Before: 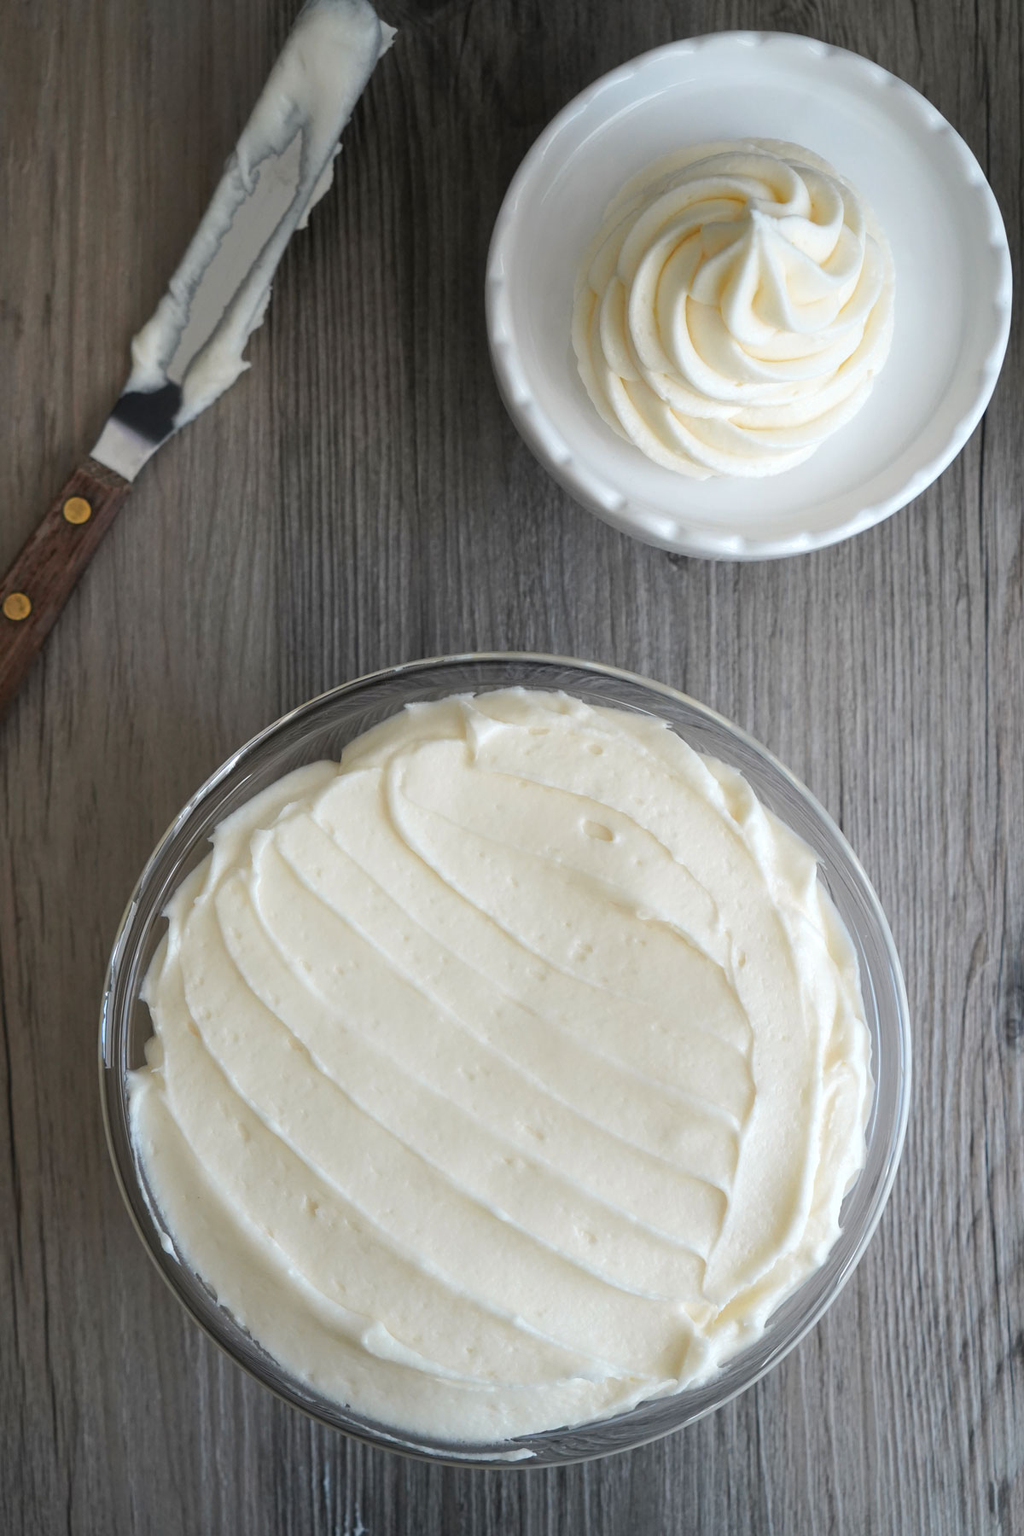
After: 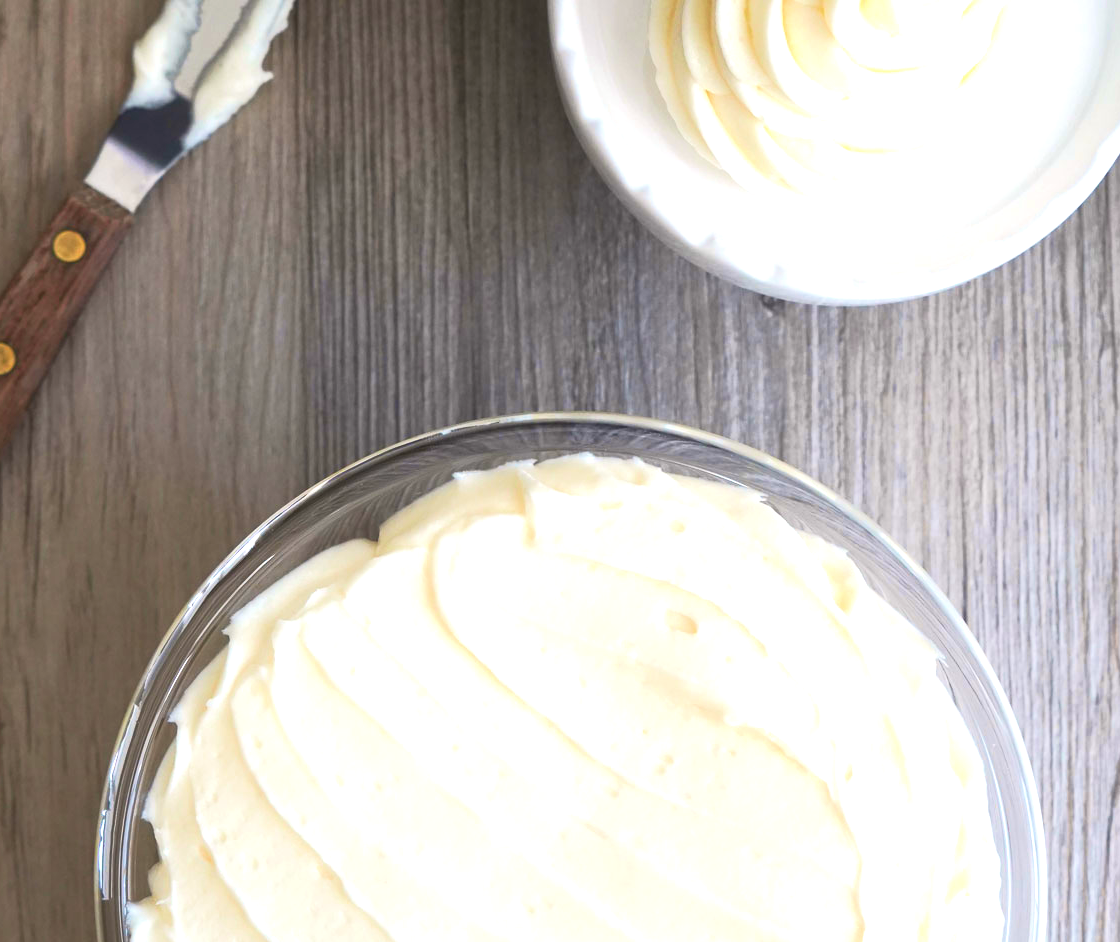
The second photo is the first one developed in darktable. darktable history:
tone equalizer: -8 EV 0.273 EV, -7 EV 0.43 EV, -6 EV 0.42 EV, -5 EV 0.249 EV, -3 EV -0.268 EV, -2 EV -0.438 EV, -1 EV -0.433 EV, +0 EV -0.227 EV
velvia: on, module defaults
crop: left 1.775%, top 19.597%, right 4.854%, bottom 28.027%
tone curve: curves: ch0 [(0.013, 0) (0.061, 0.068) (0.239, 0.256) (0.502, 0.505) (0.683, 0.676) (0.761, 0.773) (0.858, 0.858) (0.987, 0.945)]; ch1 [(0, 0) (0.172, 0.123) (0.304, 0.288) (0.414, 0.44) (0.472, 0.473) (0.502, 0.508) (0.521, 0.528) (0.583, 0.595) (0.654, 0.673) (0.728, 0.761) (1, 1)]; ch2 [(0, 0) (0.411, 0.424) (0.485, 0.476) (0.502, 0.502) (0.553, 0.557) (0.57, 0.576) (1, 1)], color space Lab, independent channels, preserve colors none
exposure: black level correction 0, exposure 1.332 EV, compensate highlight preservation false
